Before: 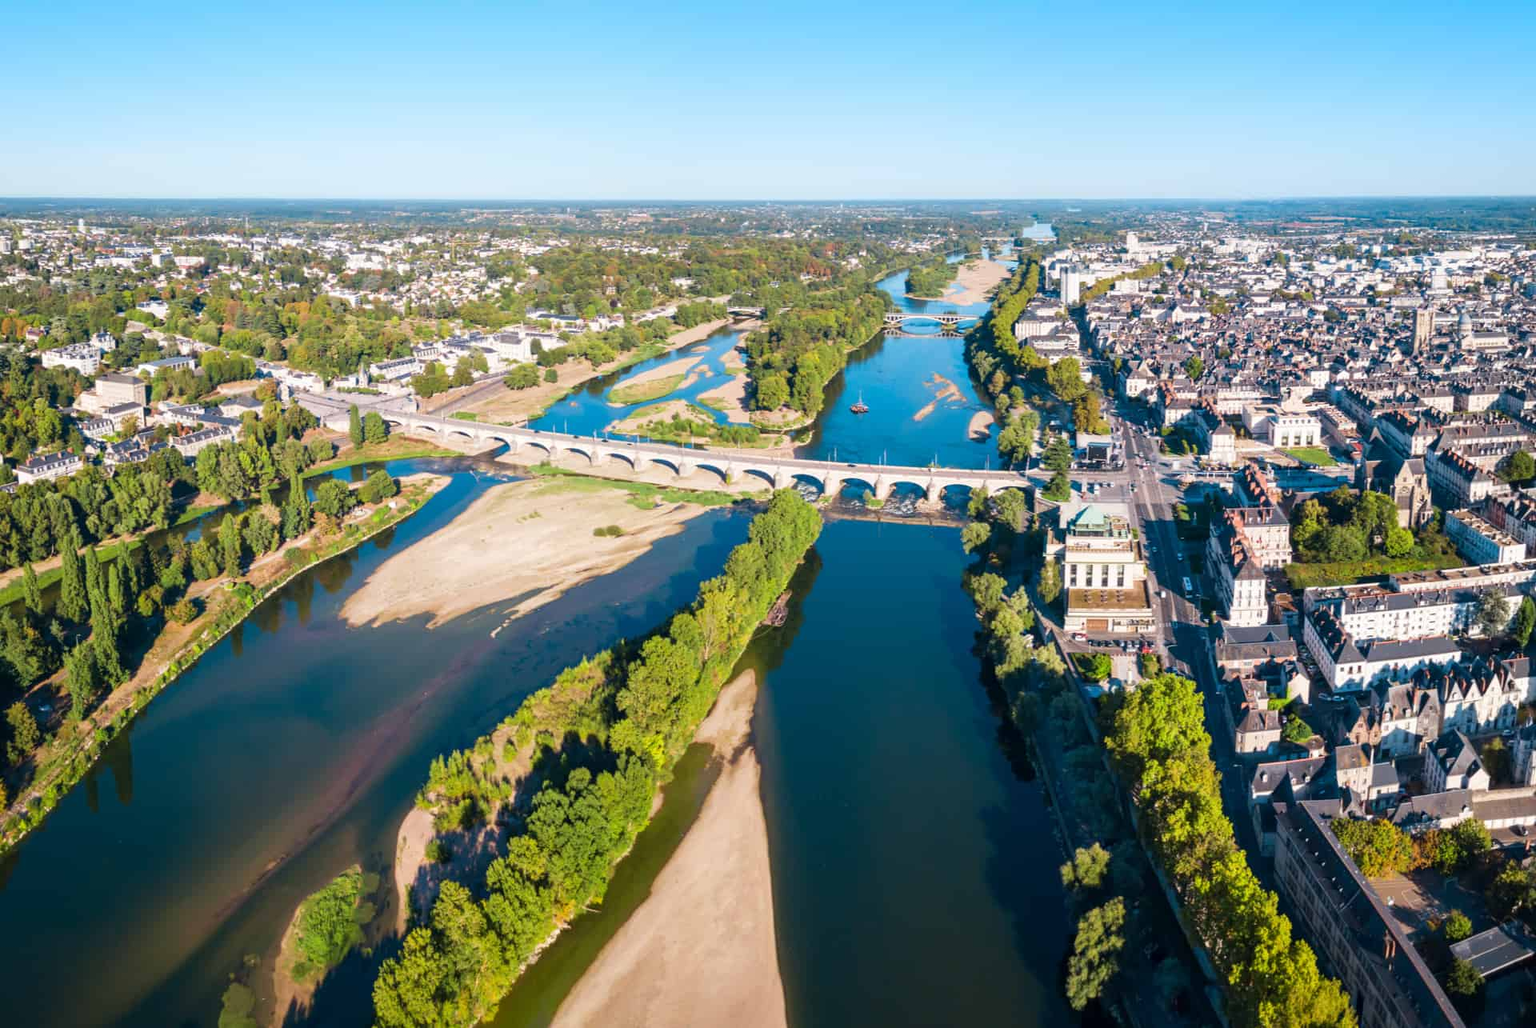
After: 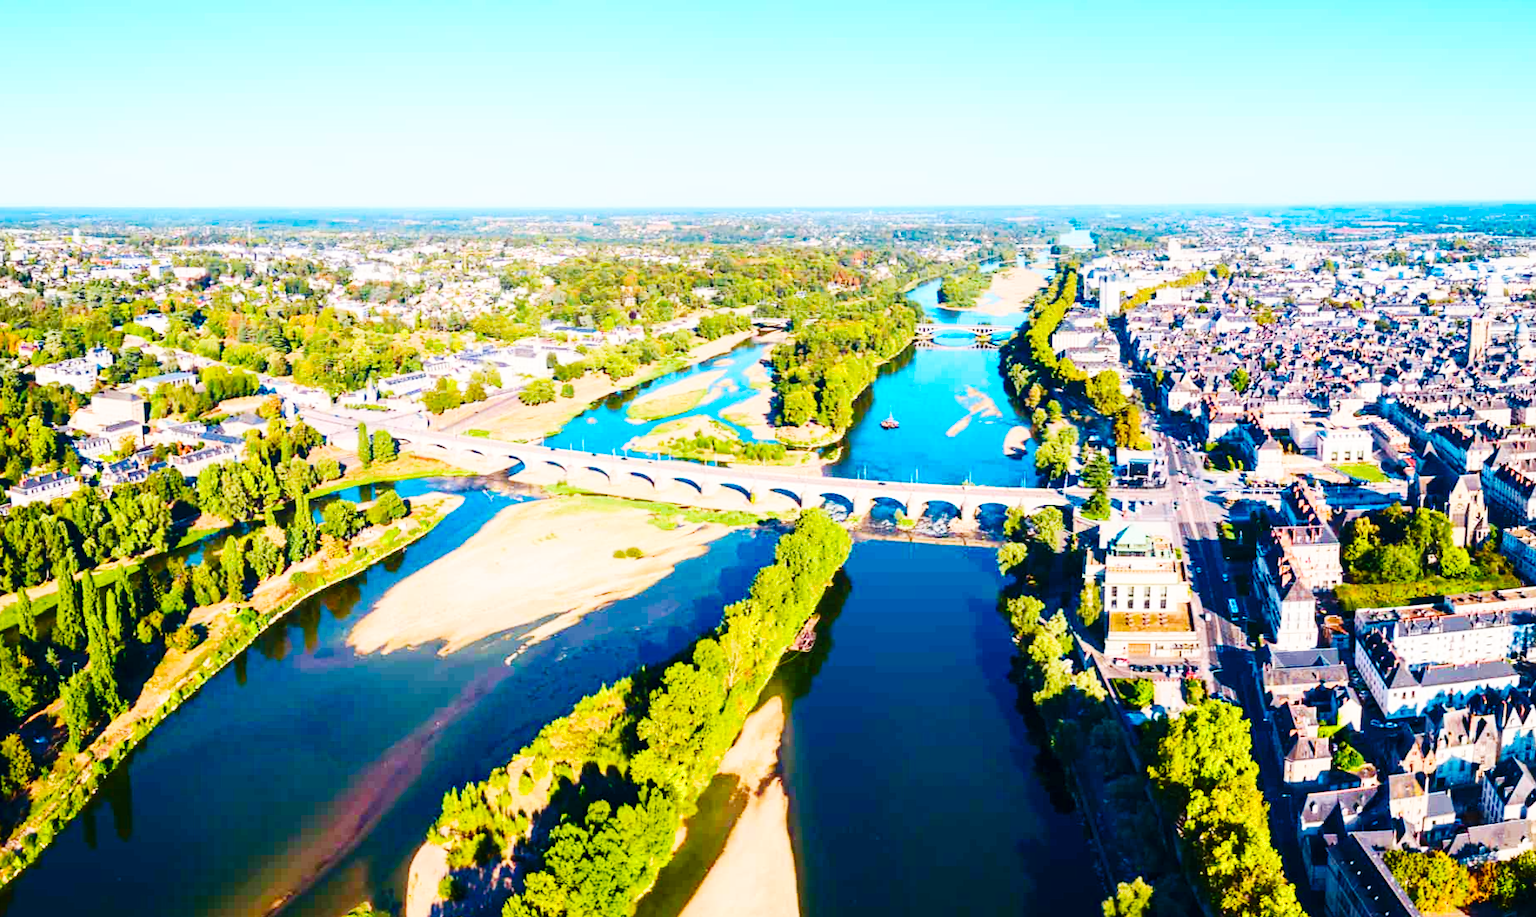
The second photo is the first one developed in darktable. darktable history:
color balance rgb: linear chroma grading › global chroma 9.651%, perceptual saturation grading › global saturation 25.707%, perceptual saturation grading › highlights -50.263%, perceptual saturation grading › shadows 30.394%, global vibrance 41.731%
base curve: curves: ch0 [(0, 0) (0.036, 0.025) (0.121, 0.166) (0.206, 0.329) (0.605, 0.79) (1, 1)], preserve colors none
crop and rotate: angle 0.201°, left 0.239%, right 3.511%, bottom 14.092%
contrast brightness saturation: contrast 0.244, brightness 0.09
